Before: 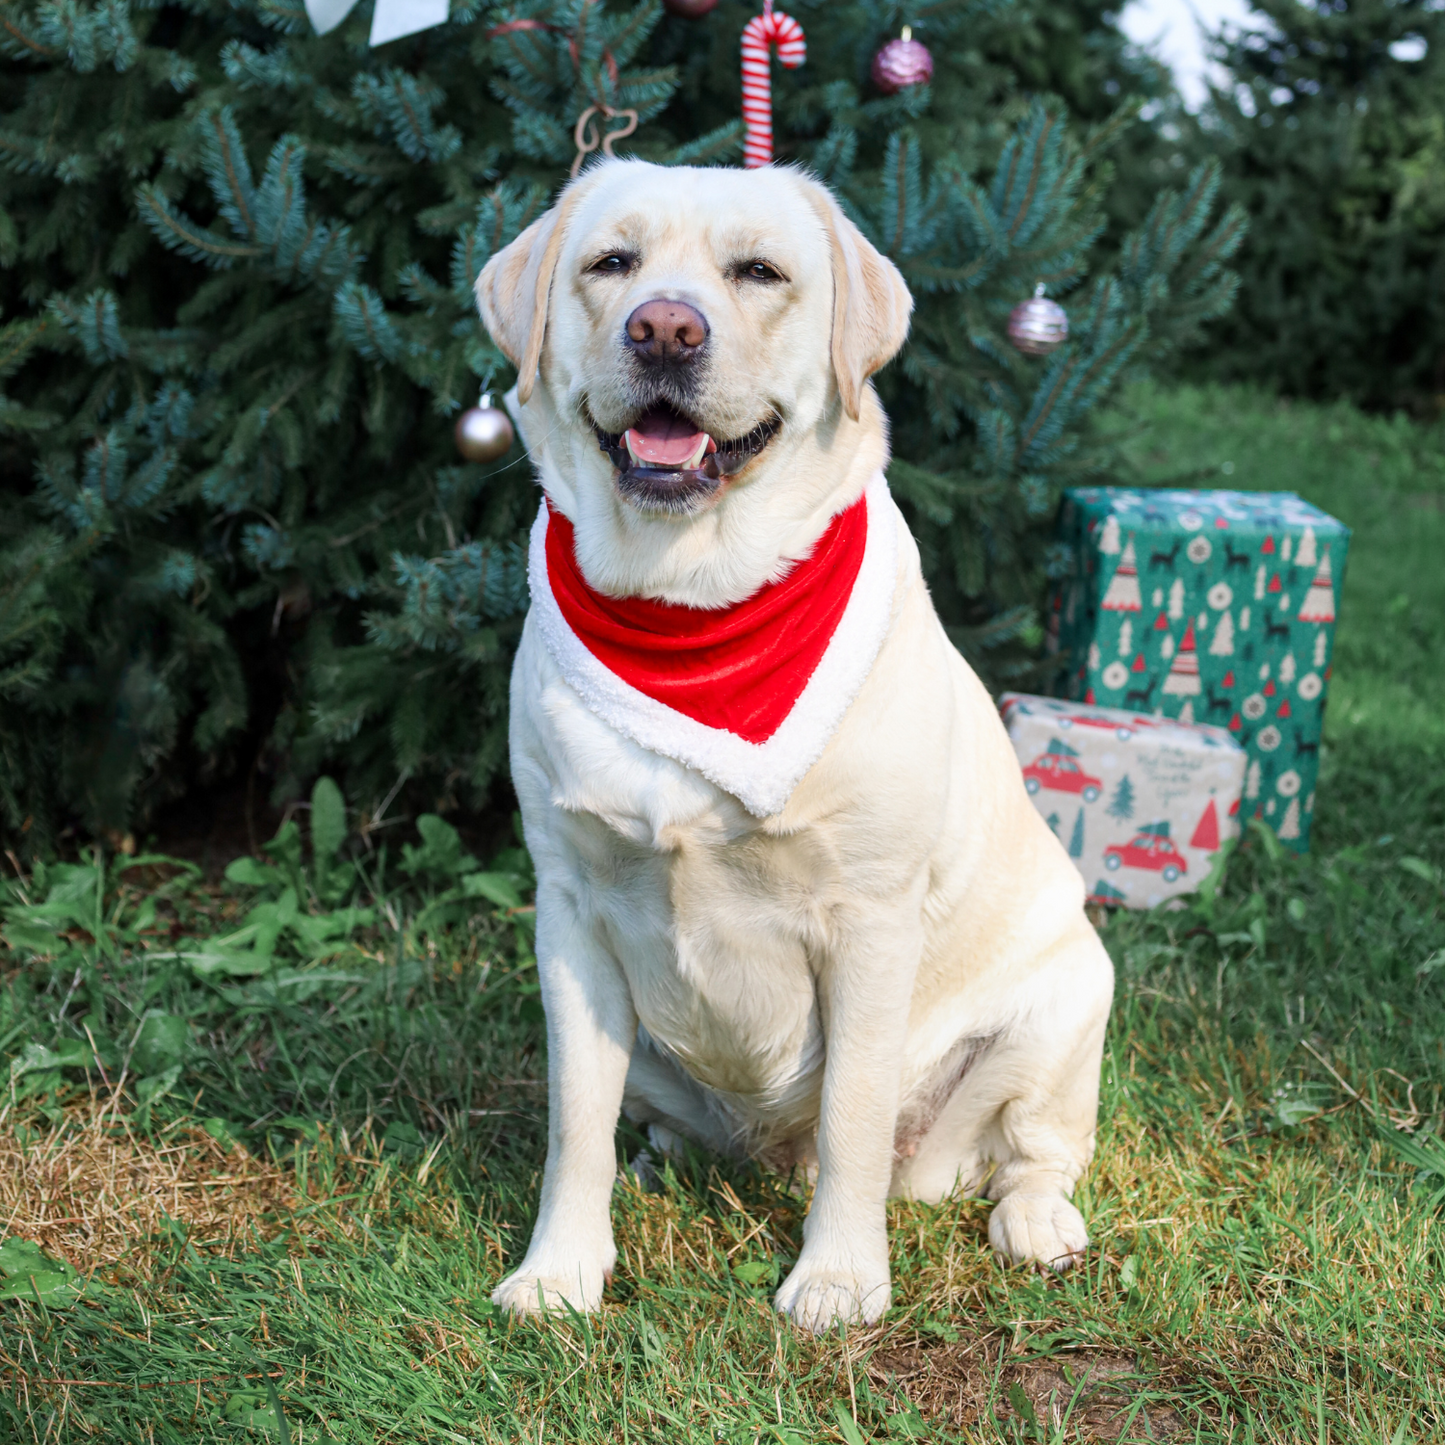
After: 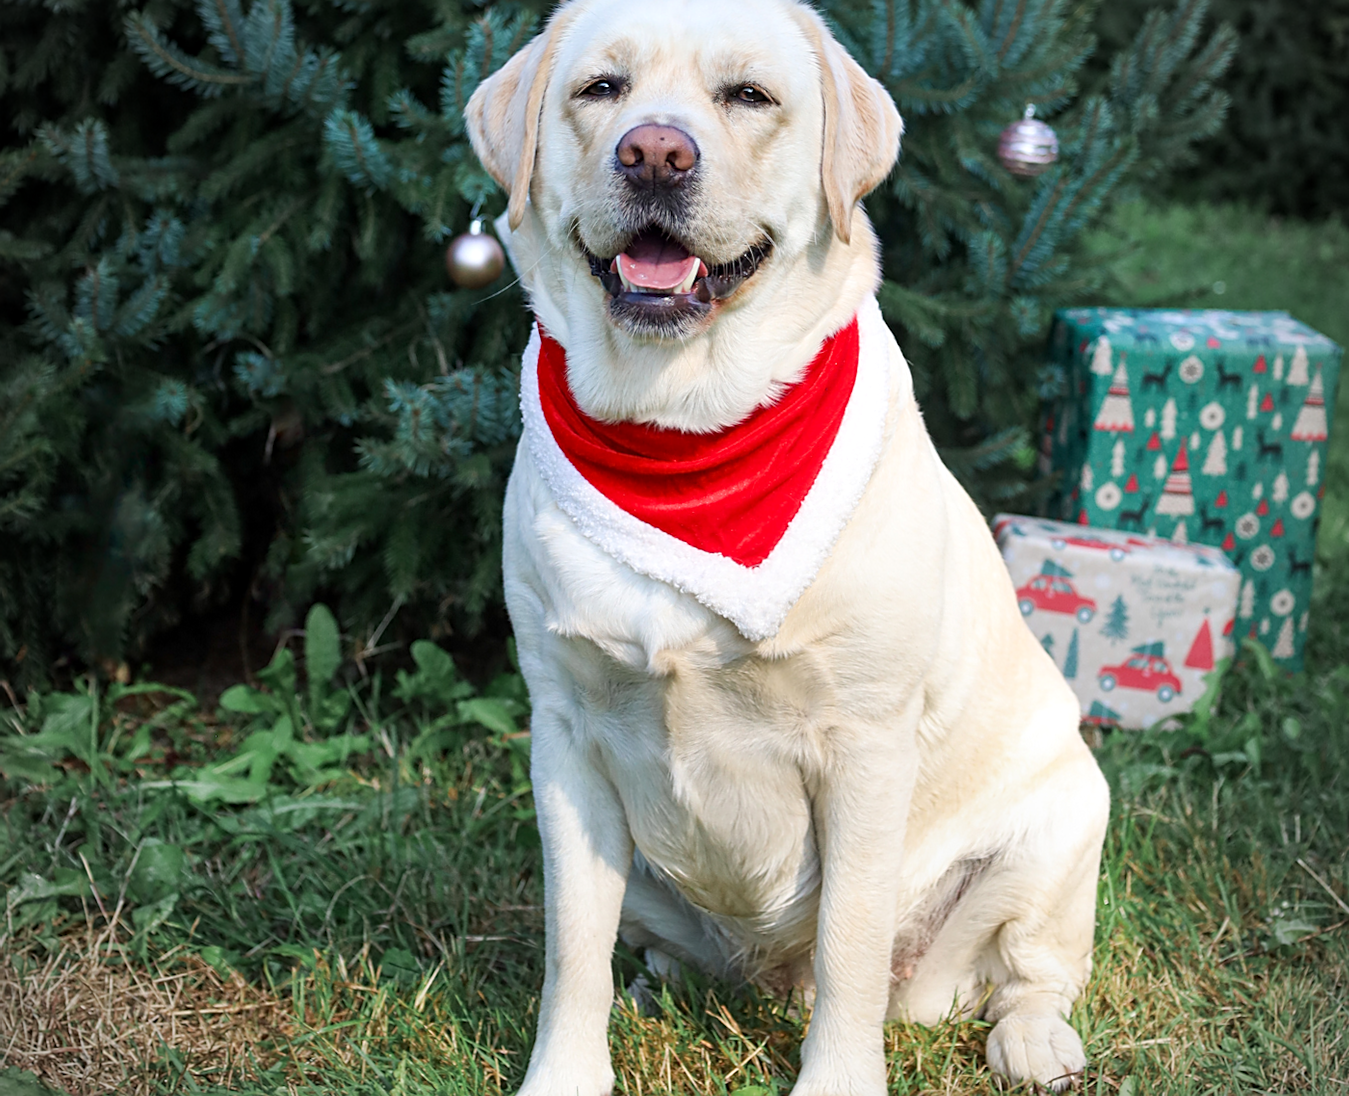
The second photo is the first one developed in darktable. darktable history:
crop and rotate: angle 0.03°, top 11.643%, right 5.651%, bottom 11.189%
rotate and perspective: rotation -0.45°, automatic cropping original format, crop left 0.008, crop right 0.992, crop top 0.012, crop bottom 0.988
sharpen: on, module defaults
vignetting: on, module defaults
levels: levels [0, 0.492, 0.984]
